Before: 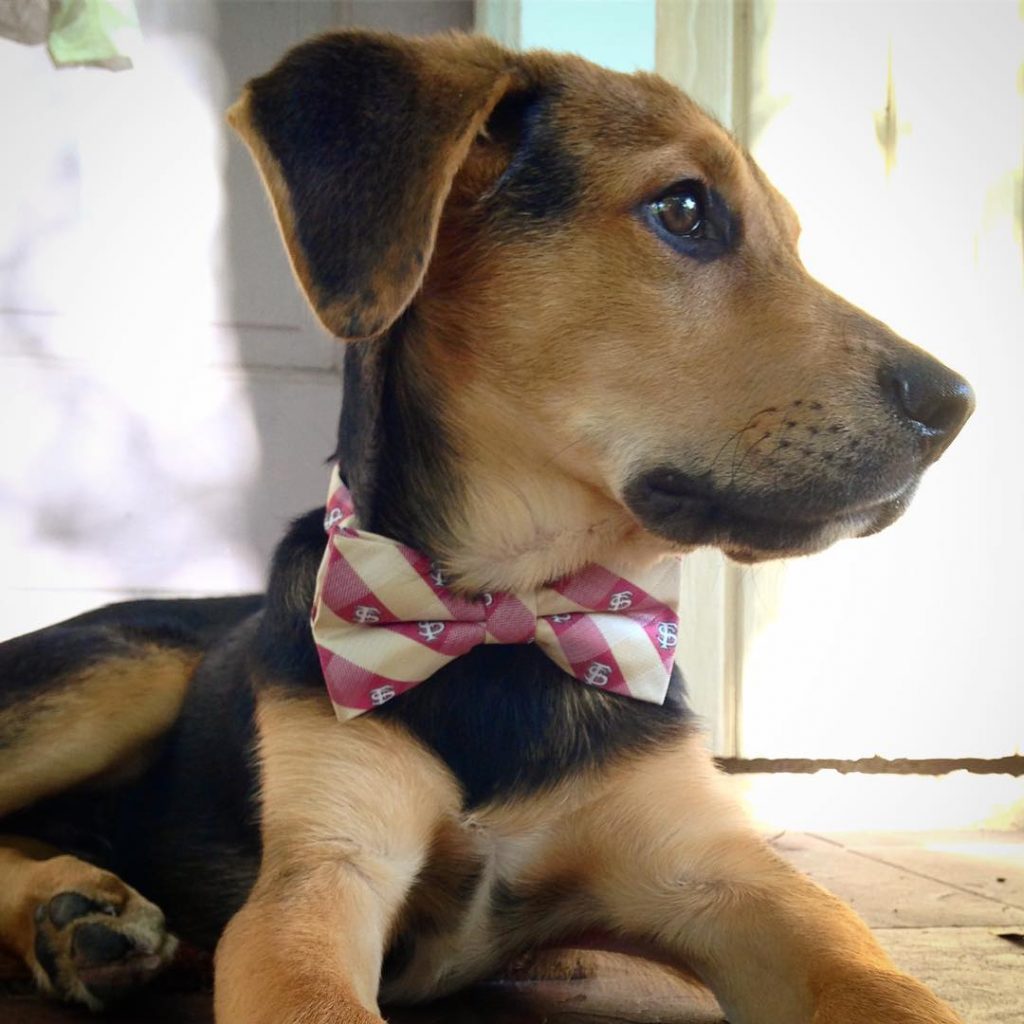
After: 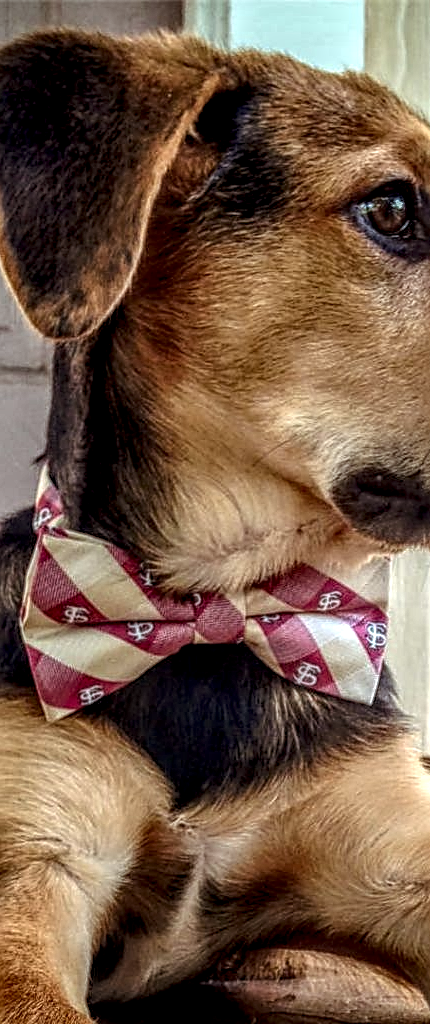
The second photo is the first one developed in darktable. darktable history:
crop: left 28.455%, right 29.514%
sharpen: on, module defaults
color balance rgb: shadows lift › chroma 9.787%, shadows lift › hue 44.19°, perceptual saturation grading › global saturation -0.111%, global vibrance 9.257%
local contrast: highlights 4%, shadows 3%, detail 298%, midtone range 0.298
